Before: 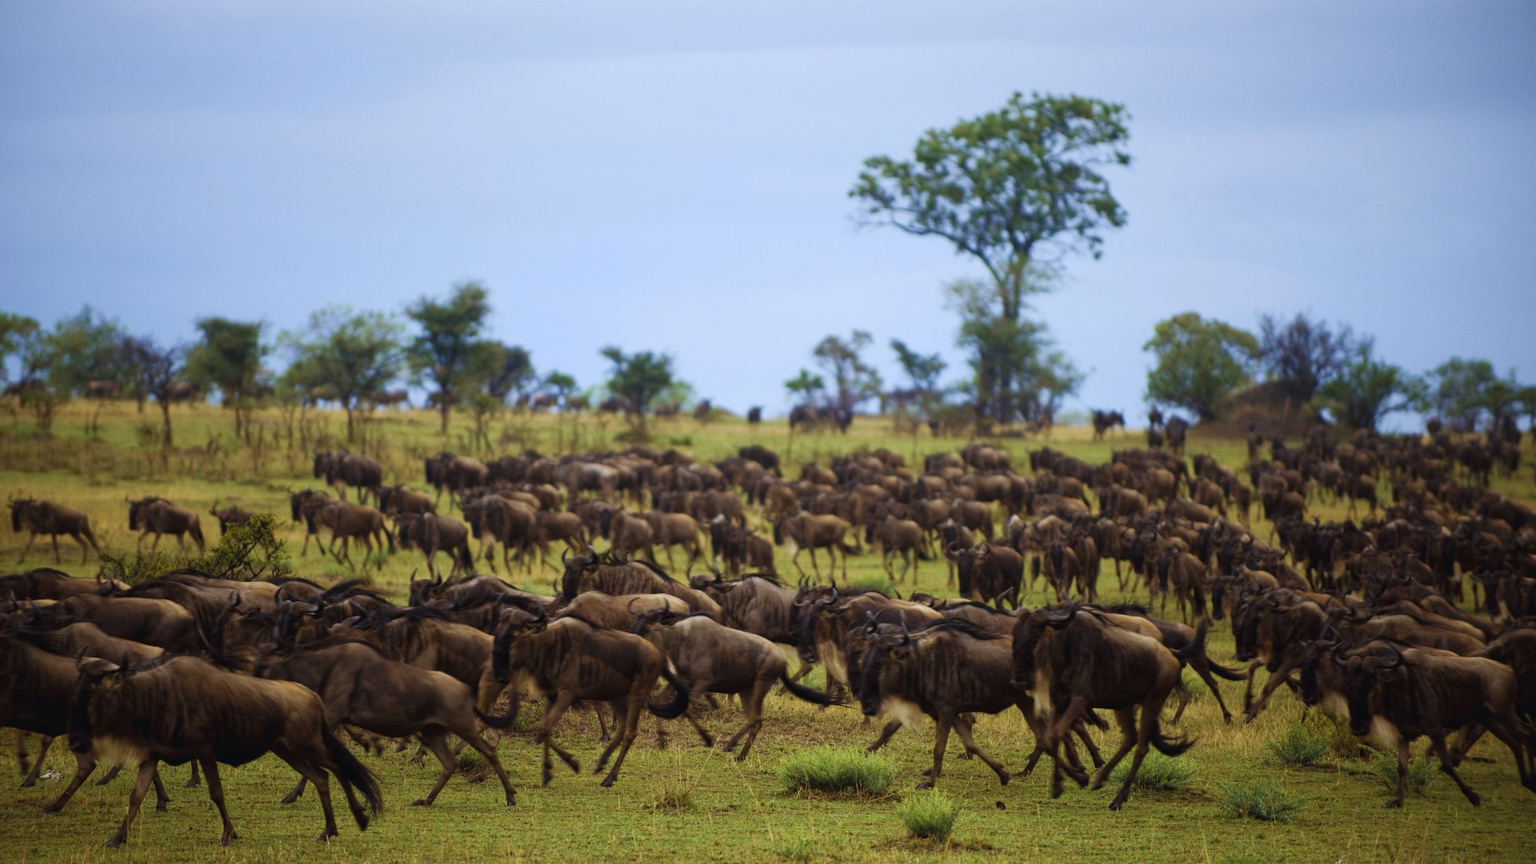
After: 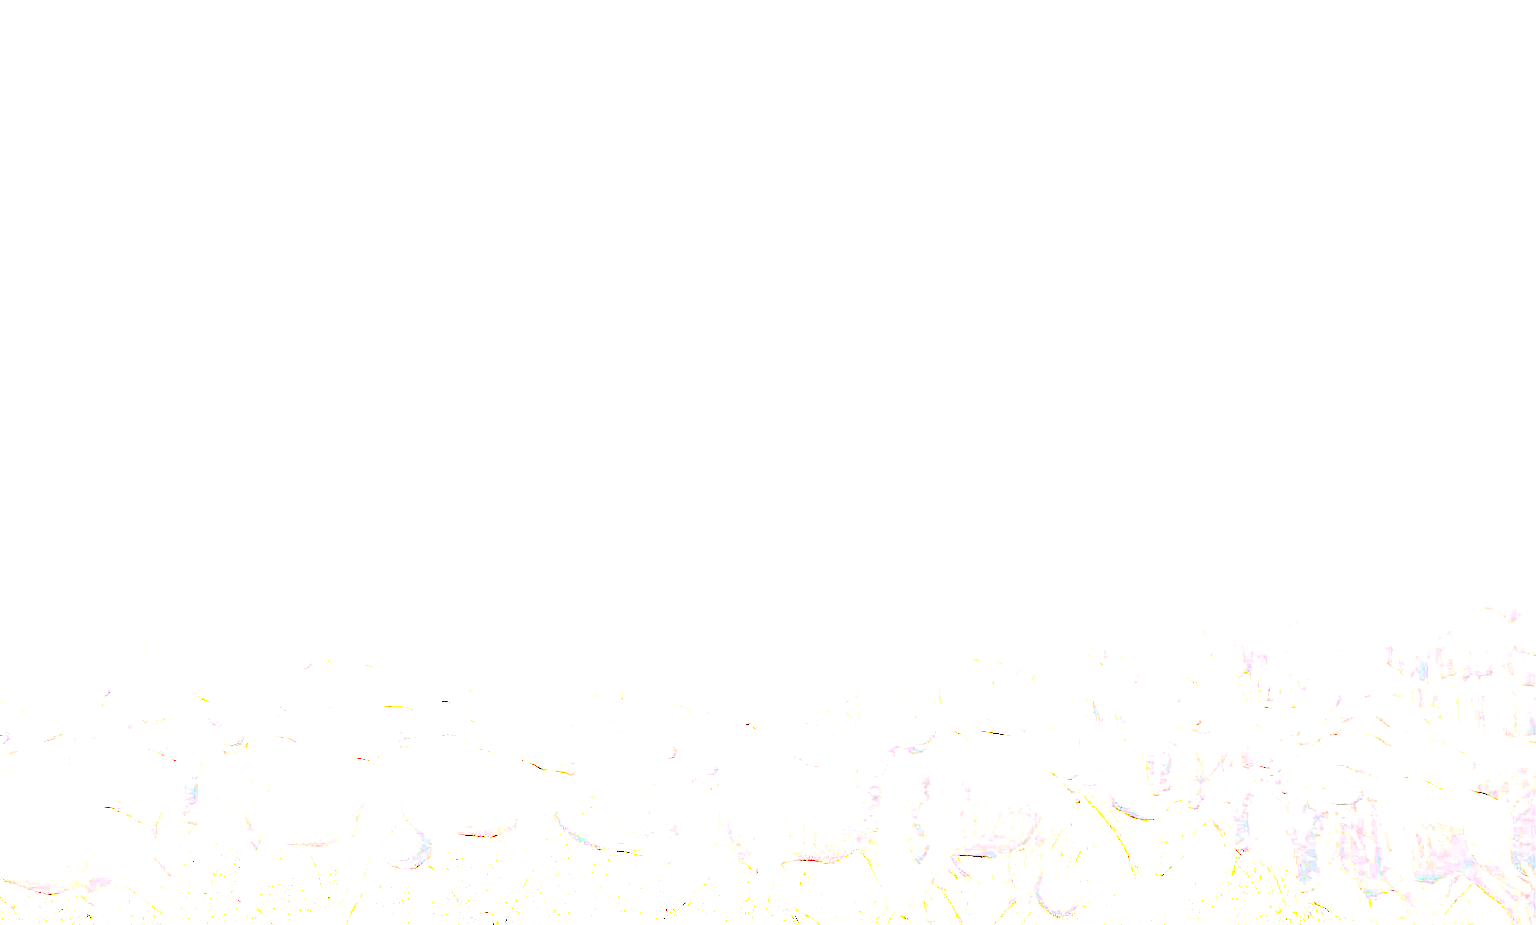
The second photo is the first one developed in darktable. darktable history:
exposure: exposure 7.963 EV, compensate highlight preservation false
crop: left 23.233%, top 5.919%, bottom 11.838%
